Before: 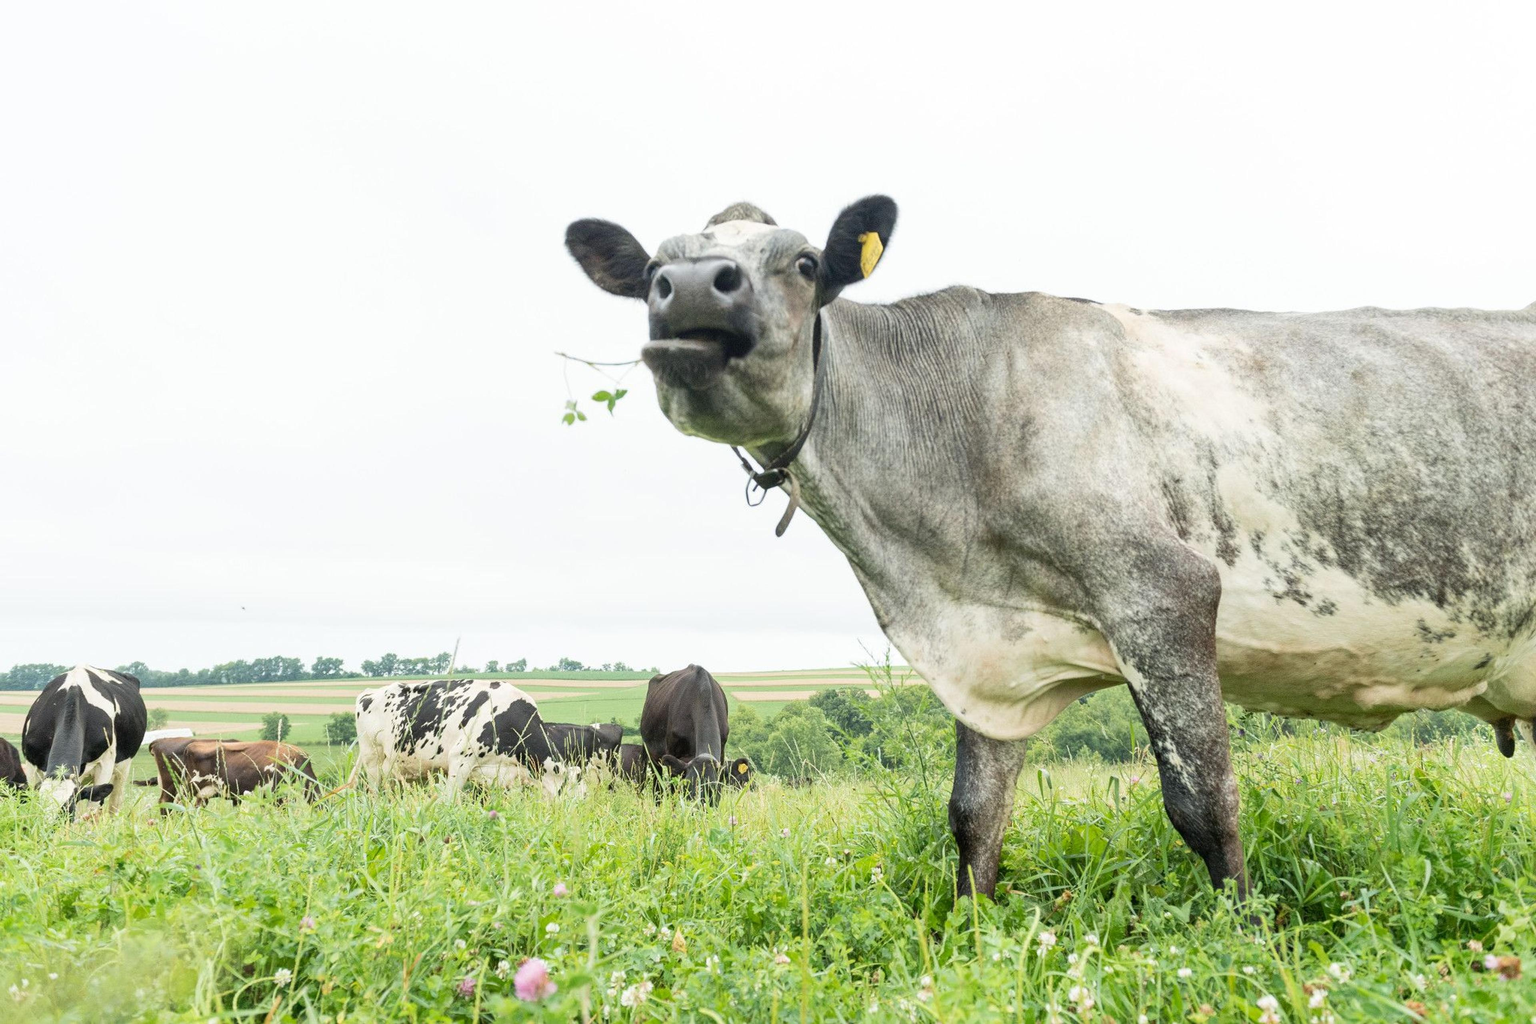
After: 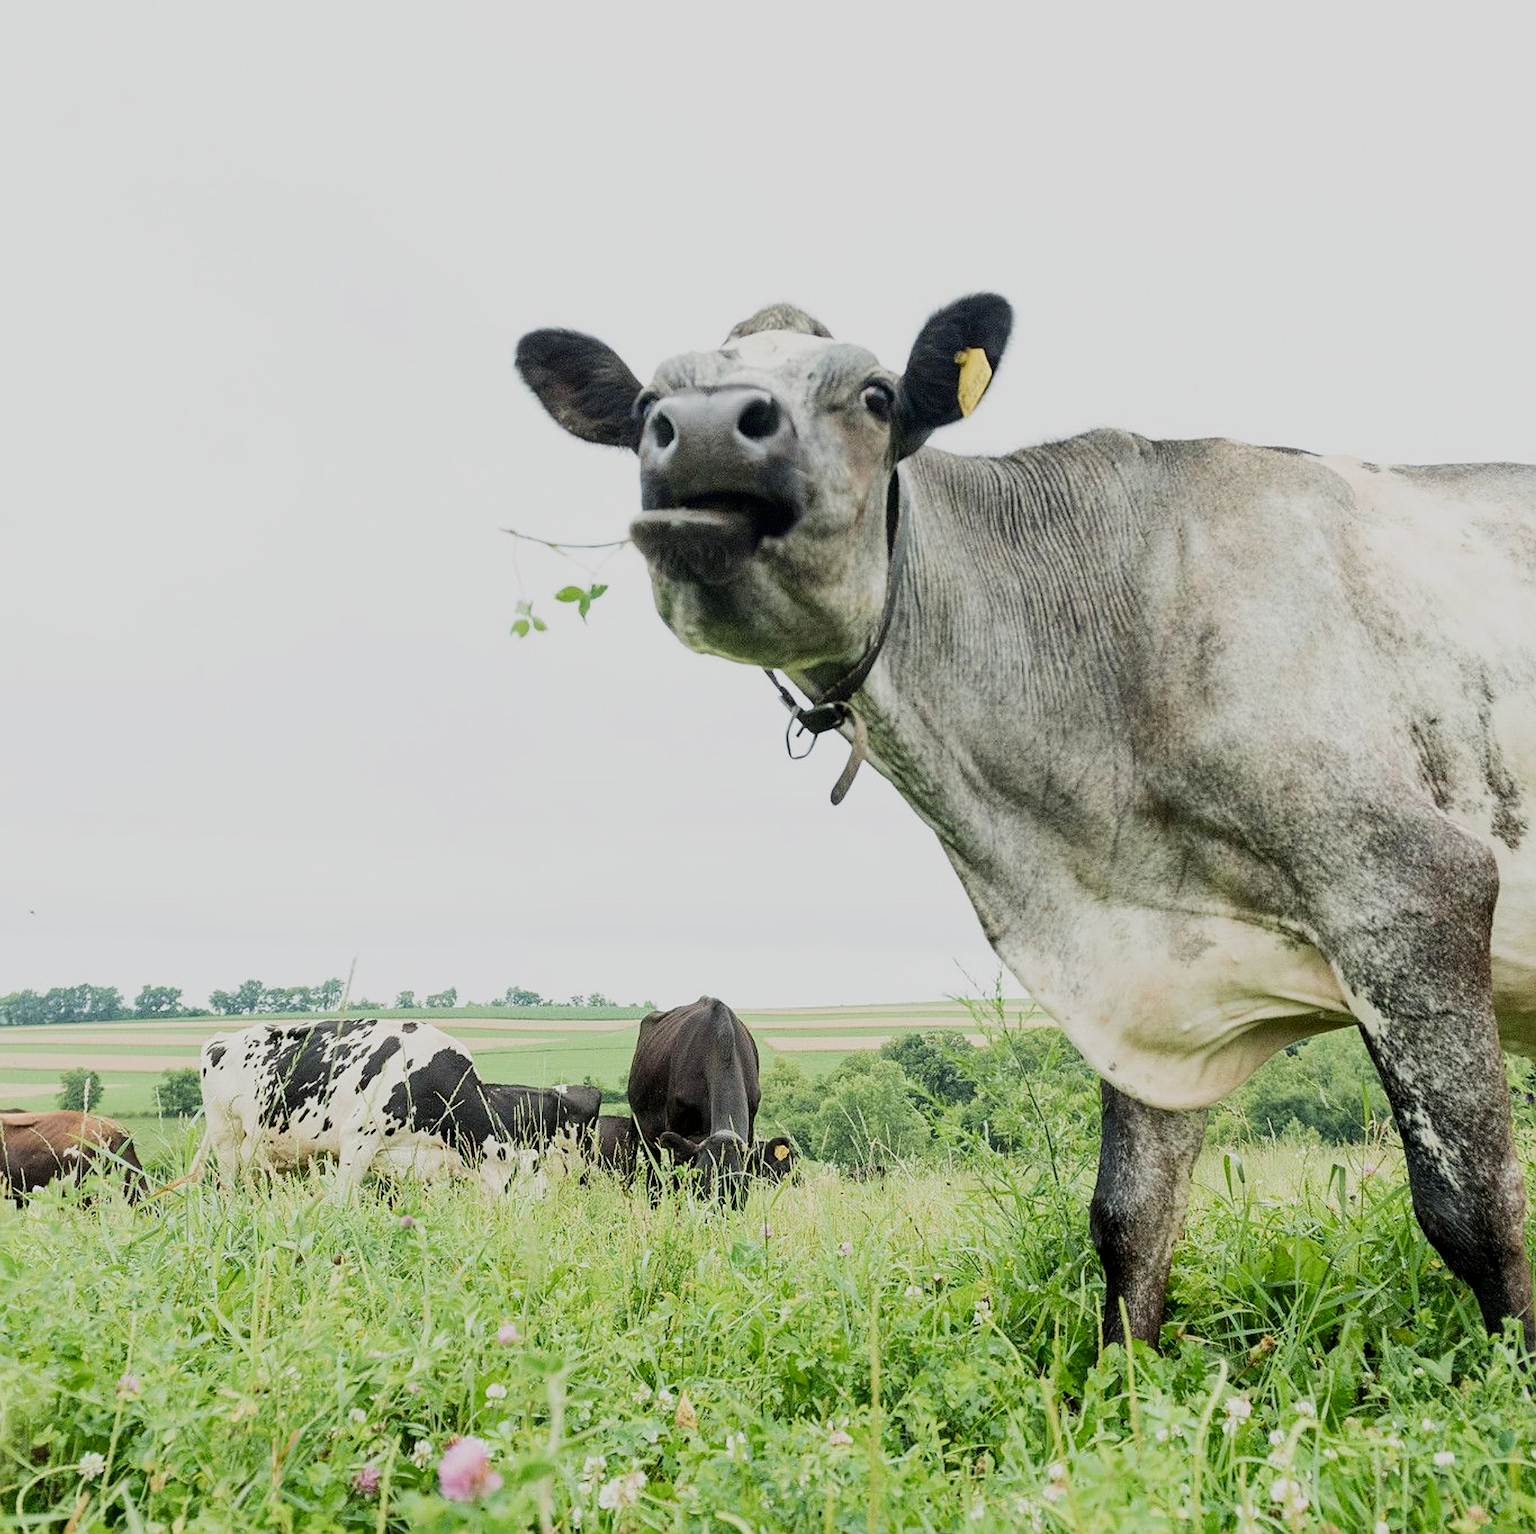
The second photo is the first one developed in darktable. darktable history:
contrast brightness saturation: contrast 0.067, brightness -0.128, saturation 0.05
filmic rgb: black relative exposure -7.65 EV, white relative exposure 4.56 EV, threshold 5.95 EV, hardness 3.61, contrast 1.052, color science v4 (2020), enable highlight reconstruction true
exposure: exposure 0.202 EV, compensate highlight preservation false
sharpen: on, module defaults
crop and rotate: left 14.475%, right 18.839%
